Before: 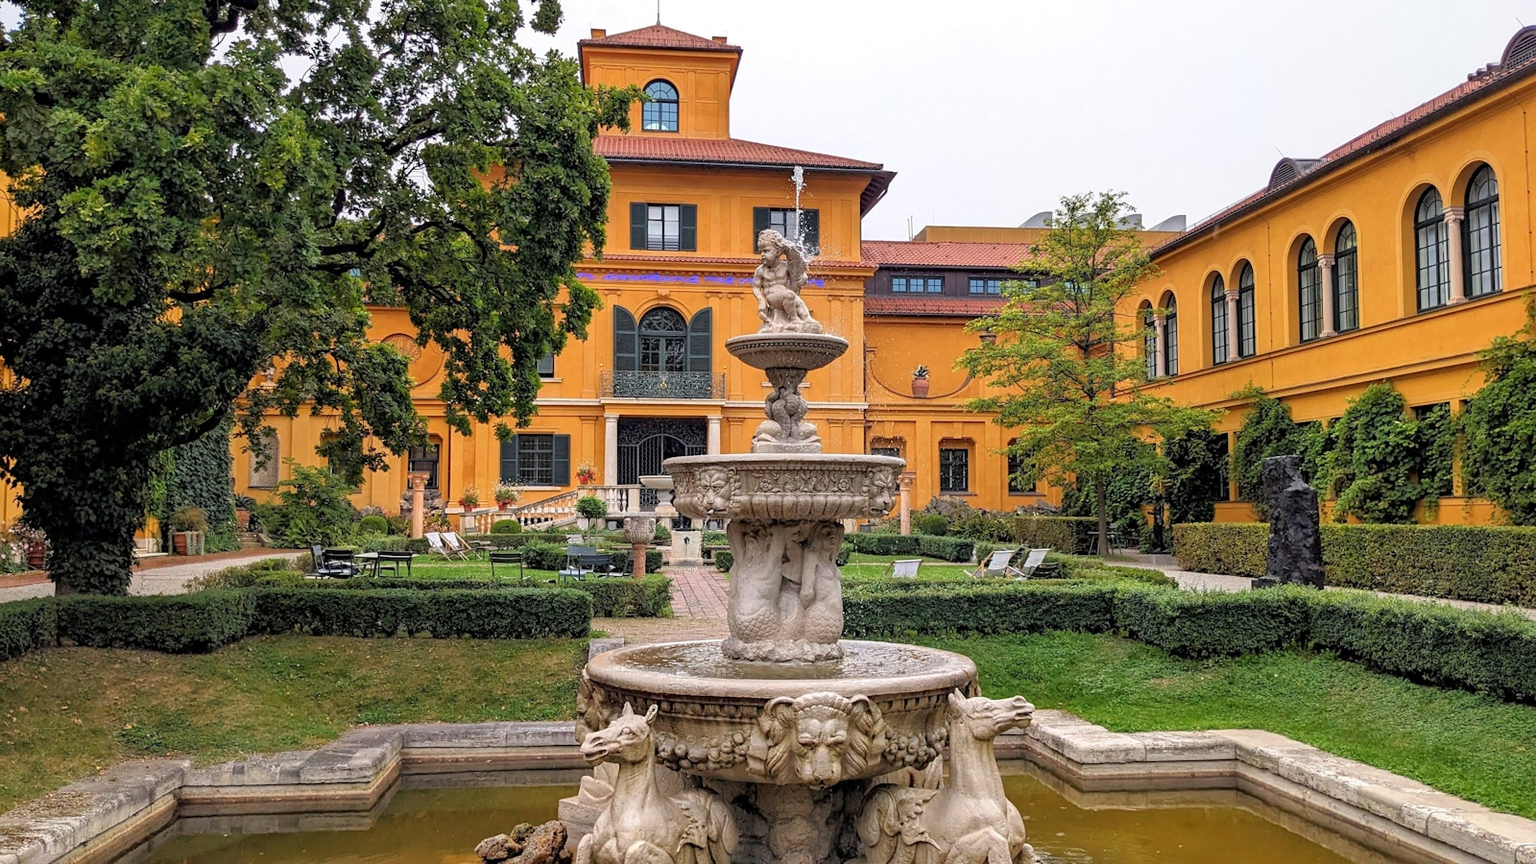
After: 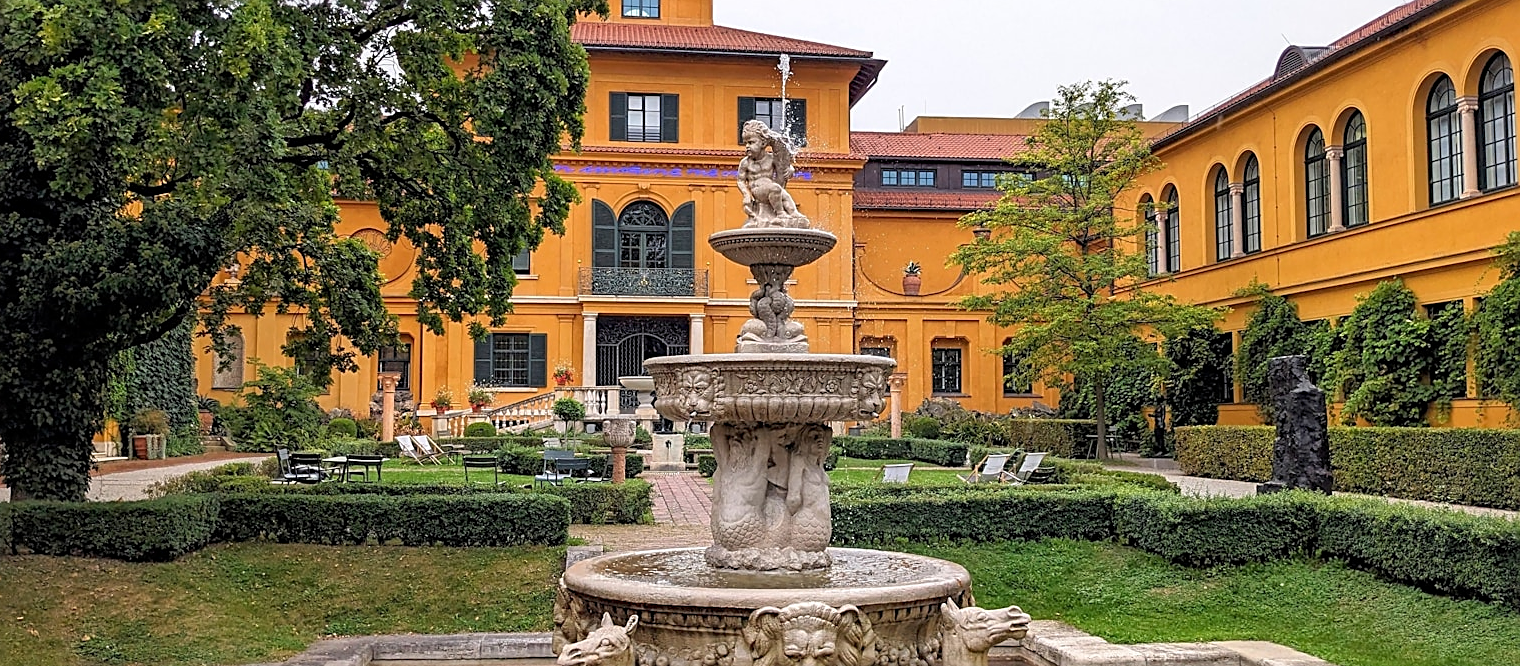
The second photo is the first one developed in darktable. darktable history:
crop and rotate: left 2.991%, top 13.302%, right 1.981%, bottom 12.636%
sharpen: amount 0.575
